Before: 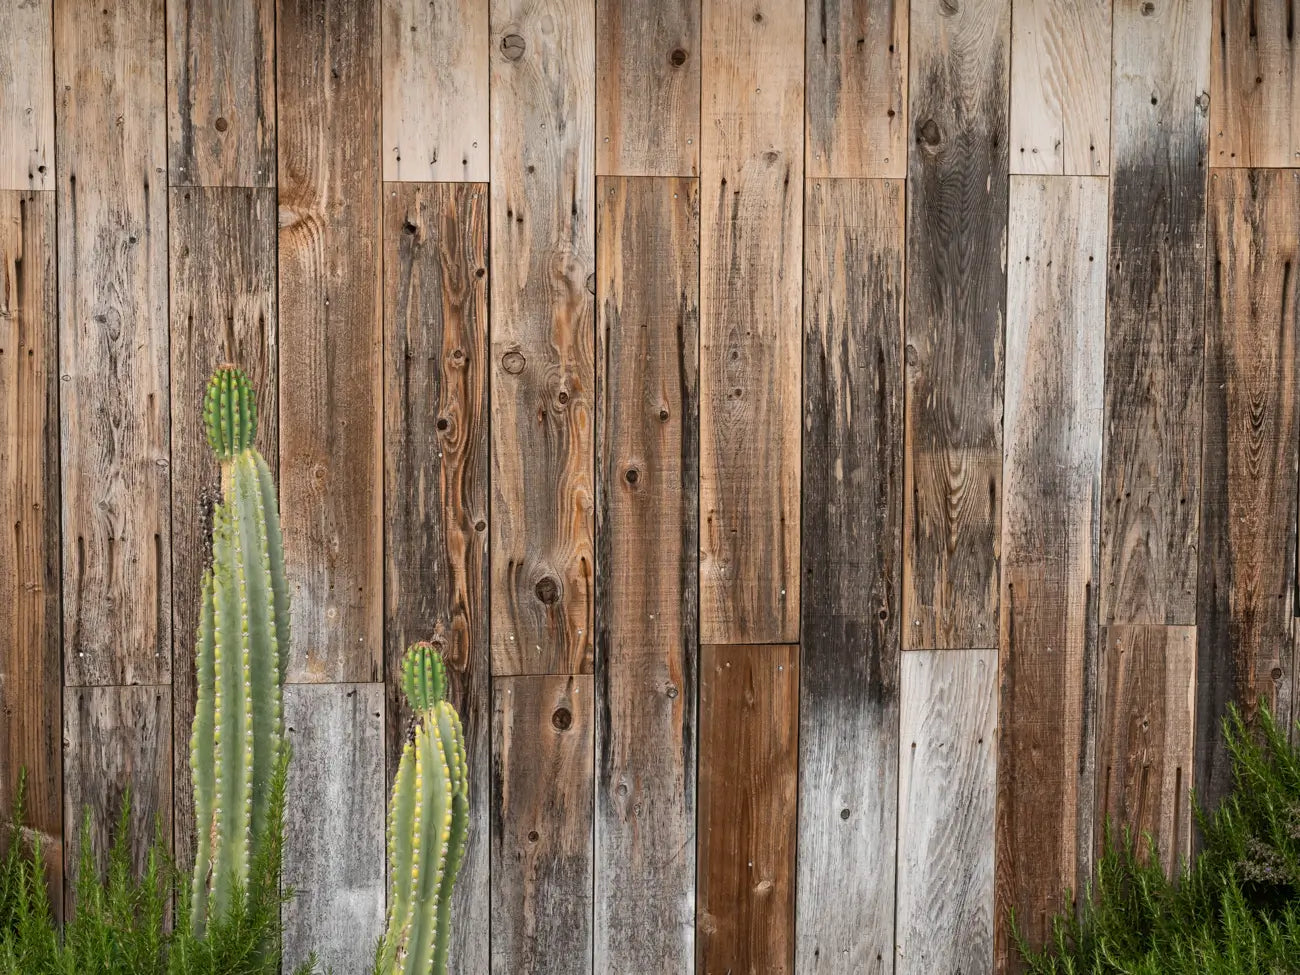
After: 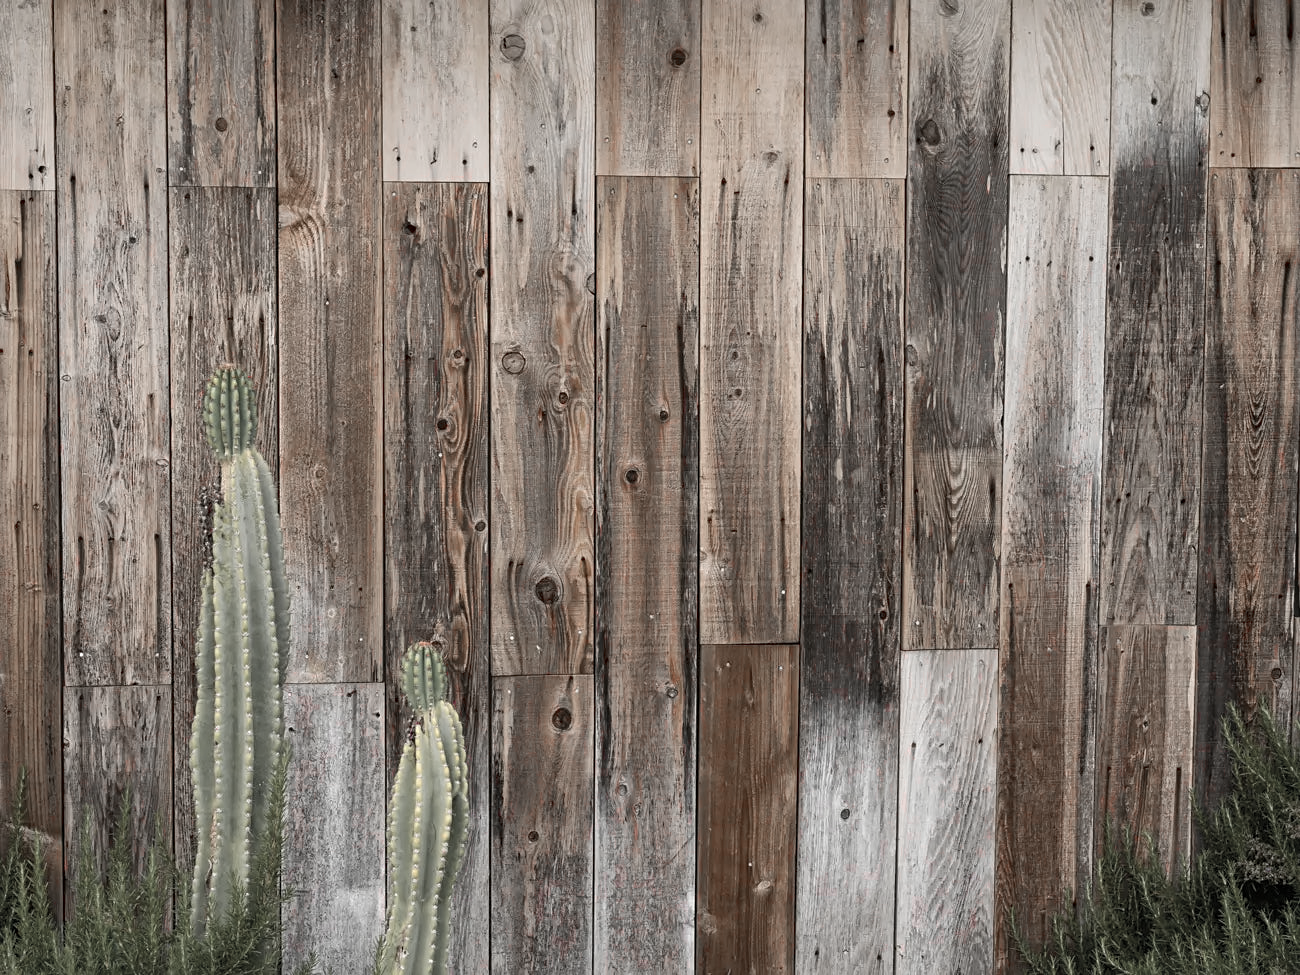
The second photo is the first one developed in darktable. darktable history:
sharpen: amount 0.2
color zones: curves: ch1 [(0, 0.831) (0.08, 0.771) (0.157, 0.268) (0.241, 0.207) (0.562, -0.005) (0.714, -0.013) (0.876, 0.01) (1, 0.831)]
